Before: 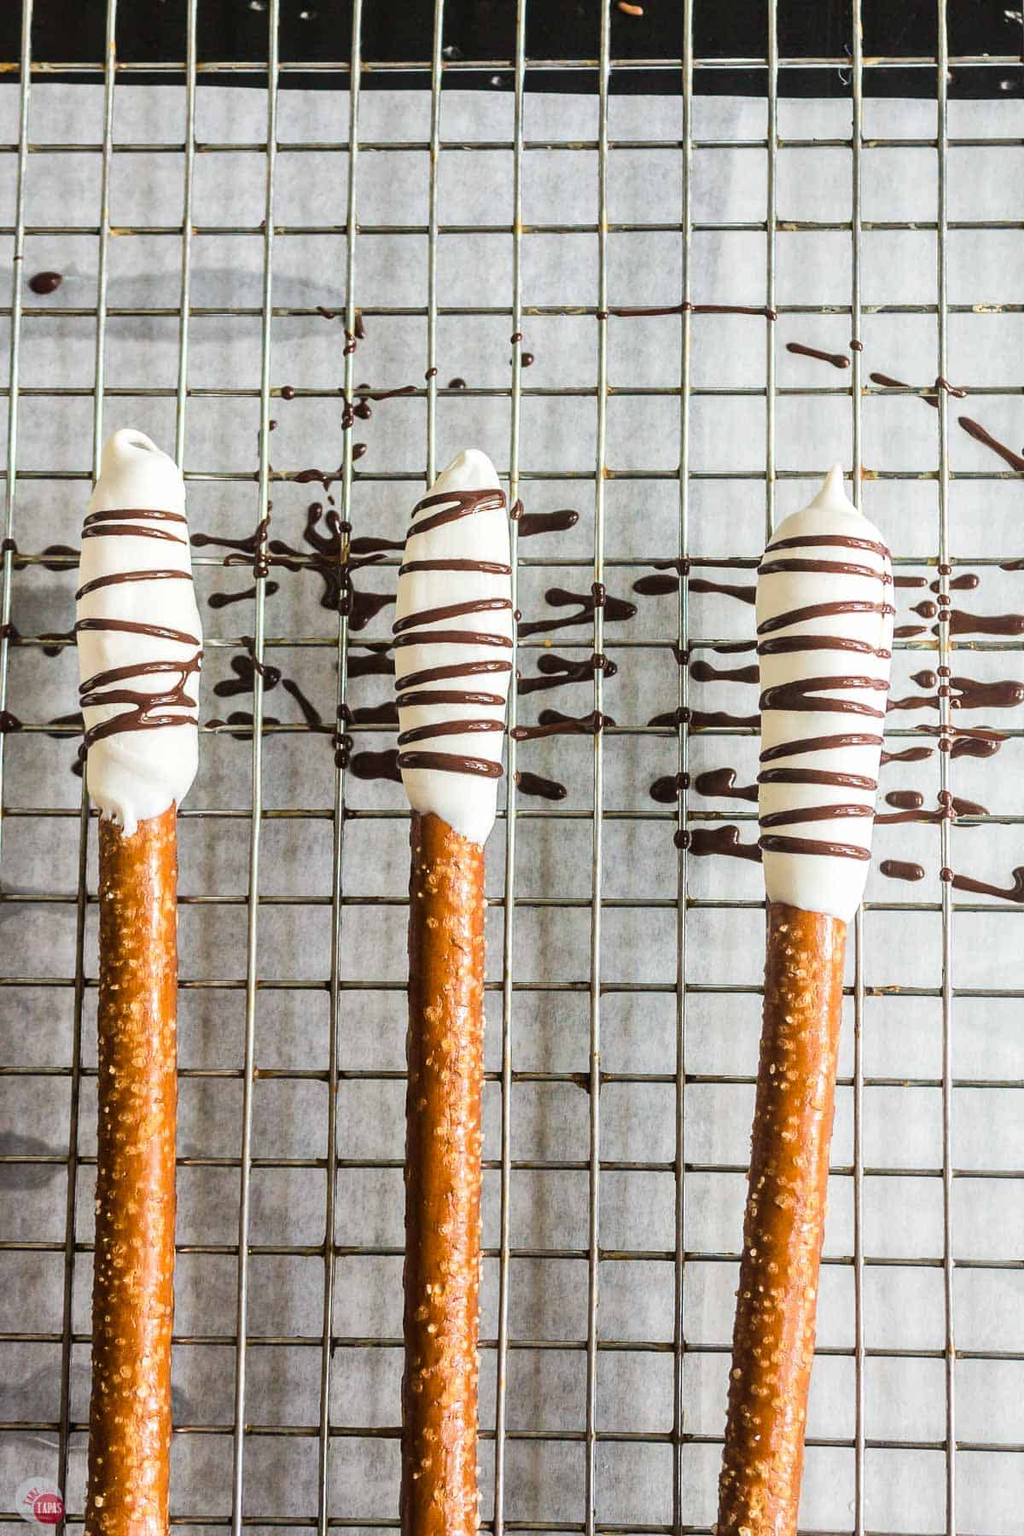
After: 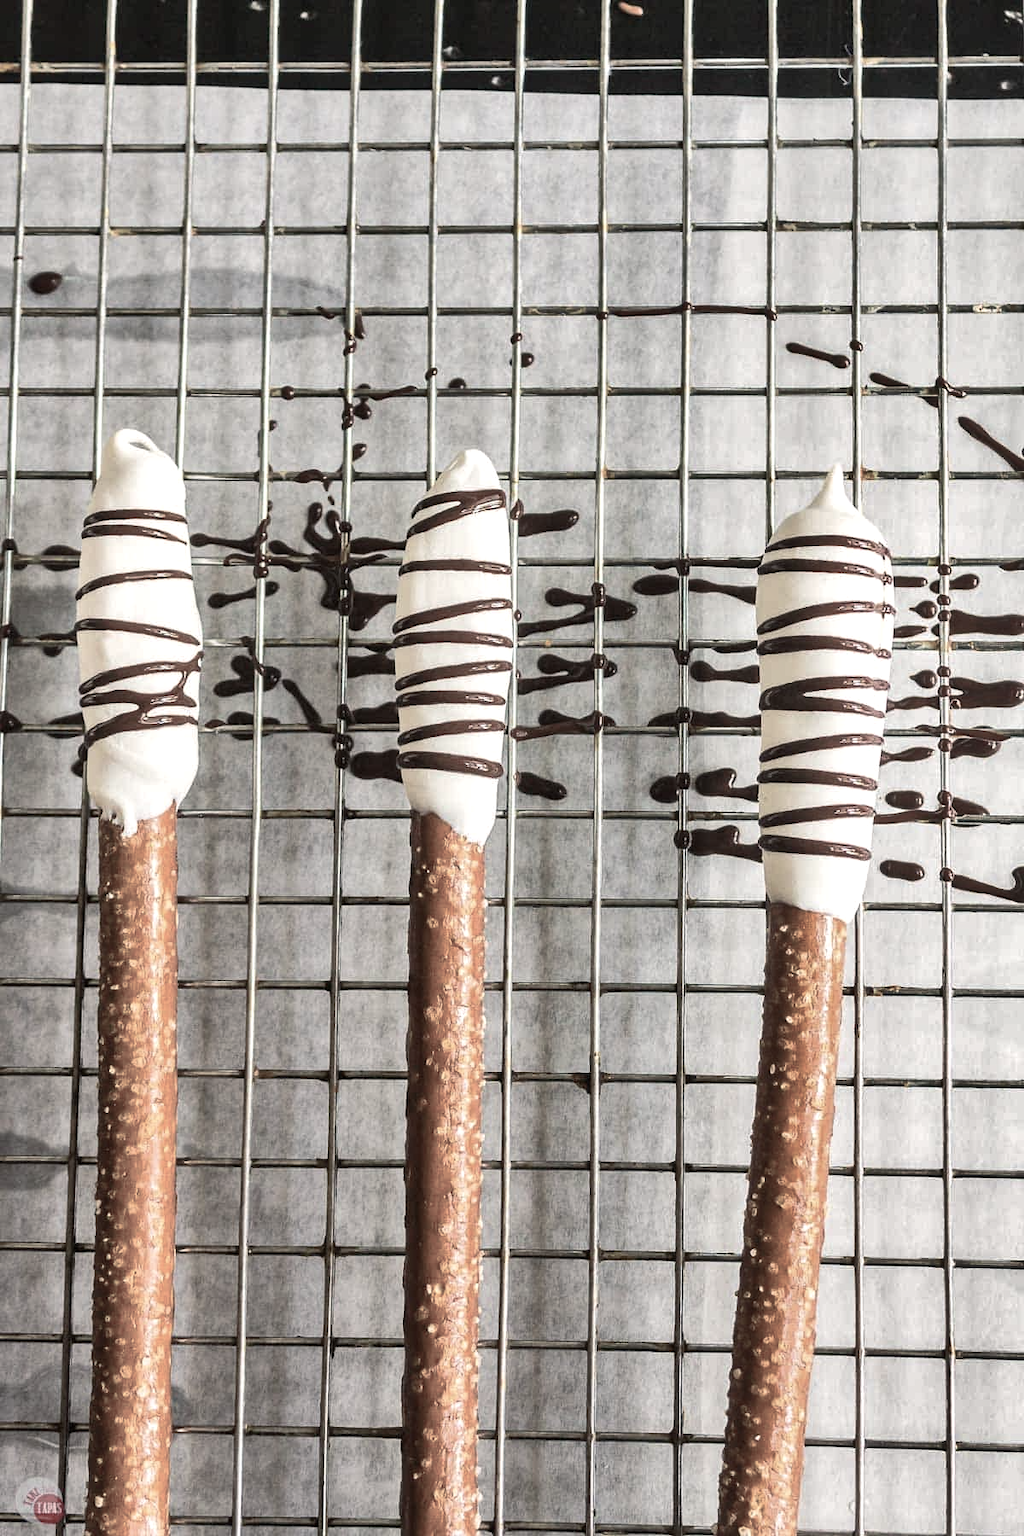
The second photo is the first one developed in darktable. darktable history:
exposure: exposure 0.128 EV, compensate highlight preservation false
shadows and highlights: shadows 39.7, highlights -54.13, low approximation 0.01, soften with gaussian
color balance rgb: highlights gain › chroma 1.065%, highlights gain › hue 60.13°, perceptual saturation grading › global saturation -29.06%, perceptual saturation grading › highlights -20.512%, perceptual saturation grading › mid-tones -23.781%, perceptual saturation grading › shadows -23.625%
